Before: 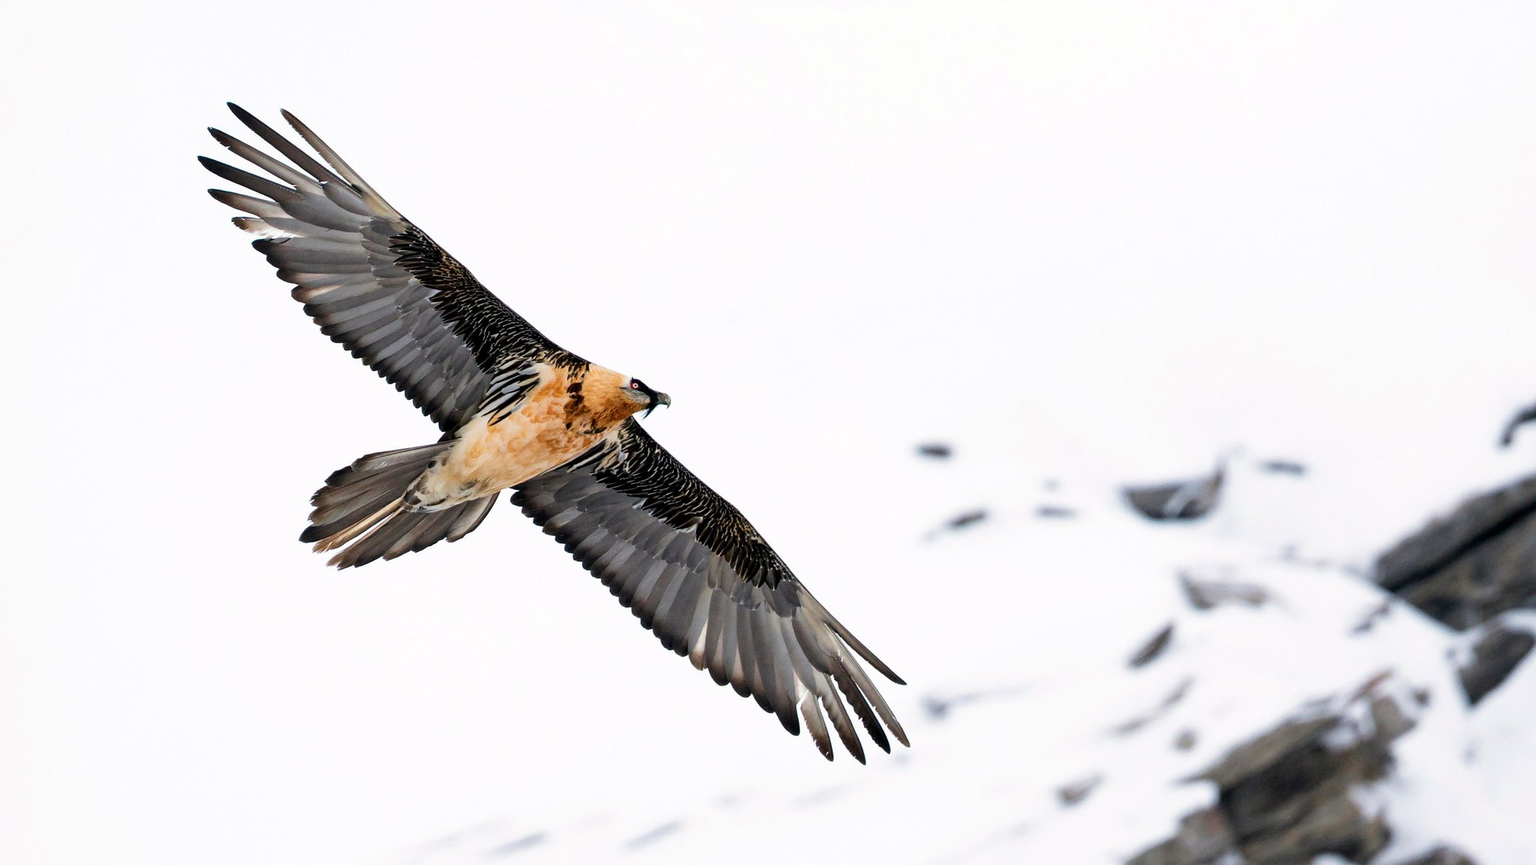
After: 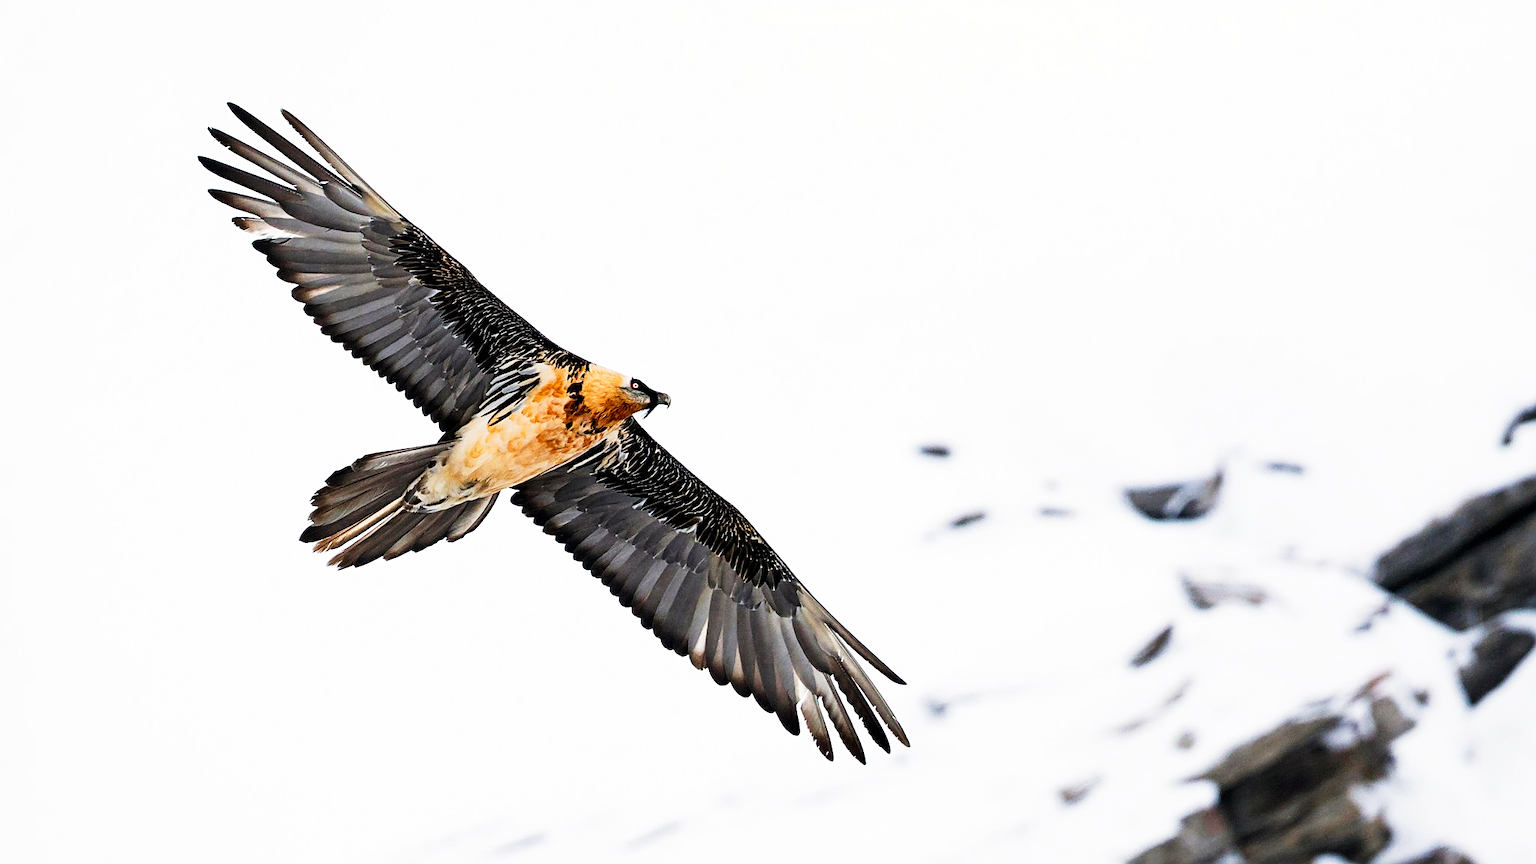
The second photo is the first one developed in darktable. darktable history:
tone curve: curves: ch0 [(0, 0) (0.137, 0.063) (0.255, 0.176) (0.502, 0.502) (0.749, 0.839) (1, 1)], preserve colors none
sharpen: on, module defaults
